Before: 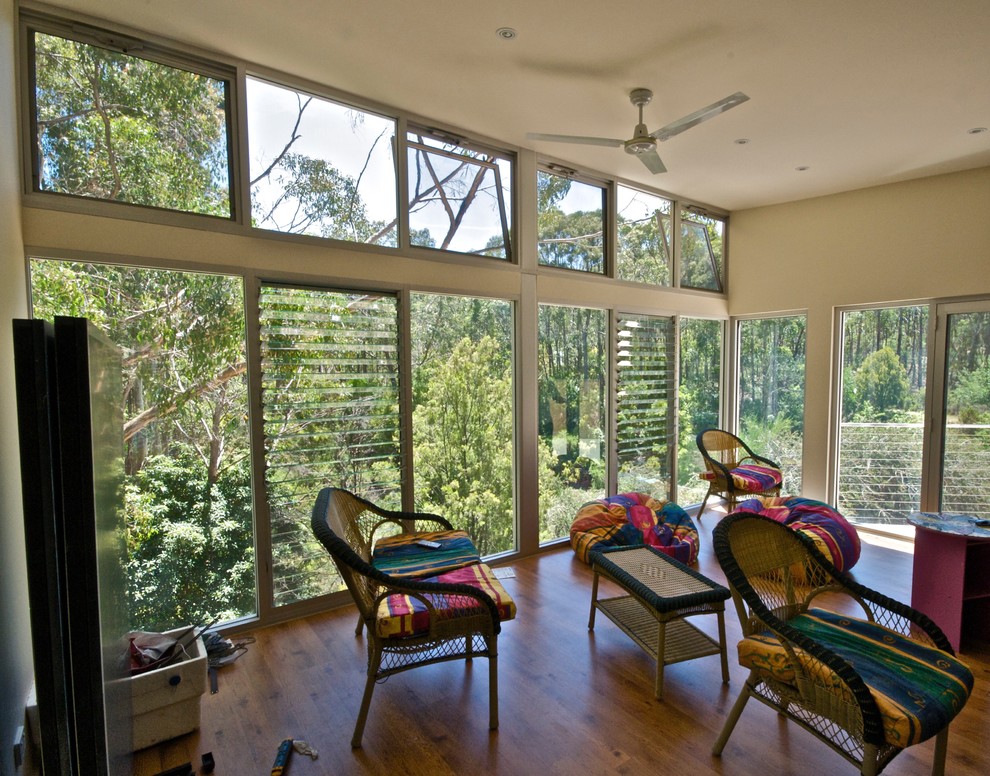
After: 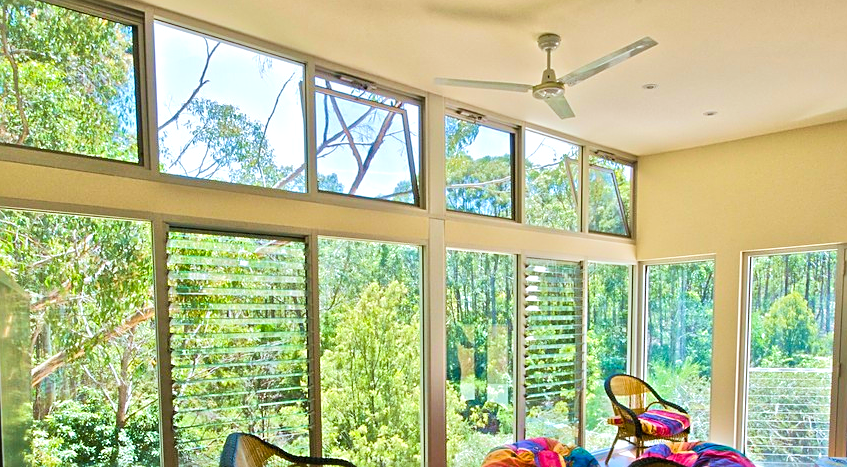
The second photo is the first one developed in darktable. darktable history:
color balance rgb: perceptual saturation grading › global saturation 19.321%, global vibrance 20%
crop and rotate: left 9.356%, top 7.288%, right 4.997%, bottom 32.442%
velvia: on, module defaults
tone equalizer: -7 EV 0.14 EV, -6 EV 0.597 EV, -5 EV 1.11 EV, -4 EV 1.37 EV, -3 EV 1.12 EV, -2 EV 0.6 EV, -1 EV 0.167 EV, edges refinement/feathering 500, mask exposure compensation -1.57 EV, preserve details guided filter
contrast brightness saturation: contrast -0.012, brightness -0.01, saturation 0.03
sharpen: on, module defaults
color correction: highlights a* -4.16, highlights b* -10.97
